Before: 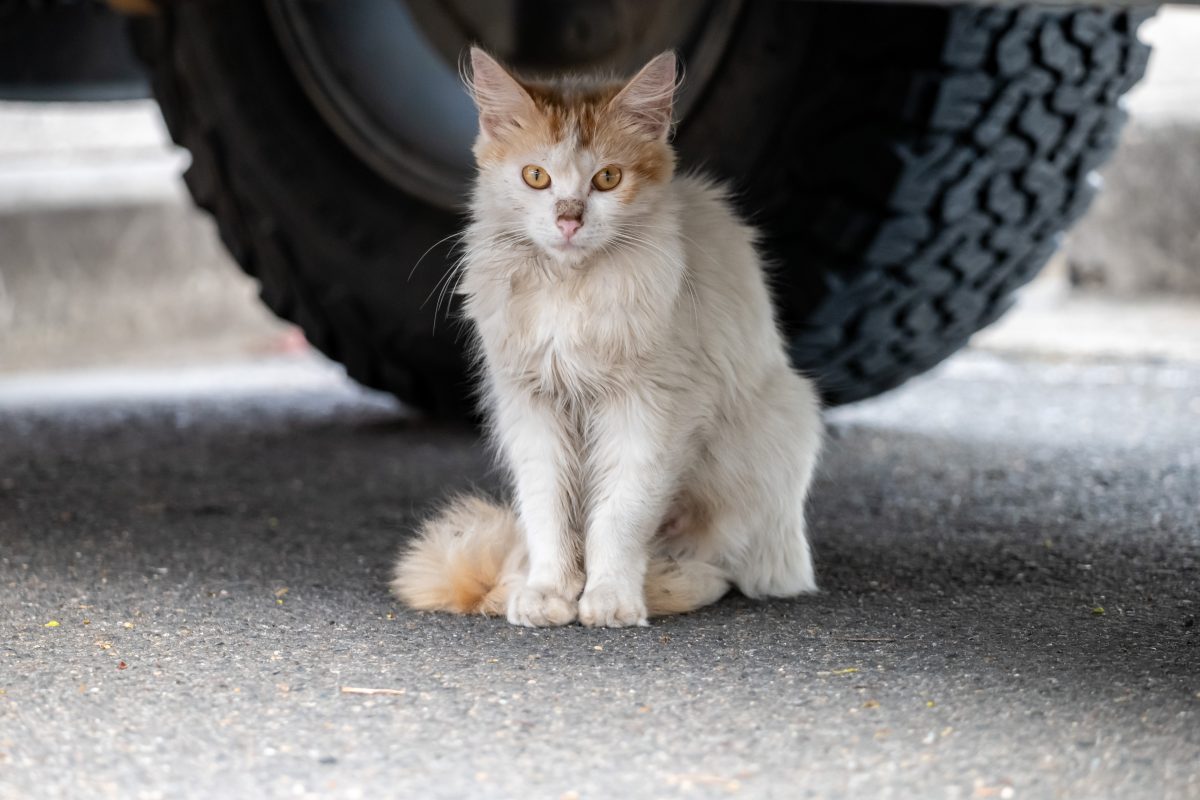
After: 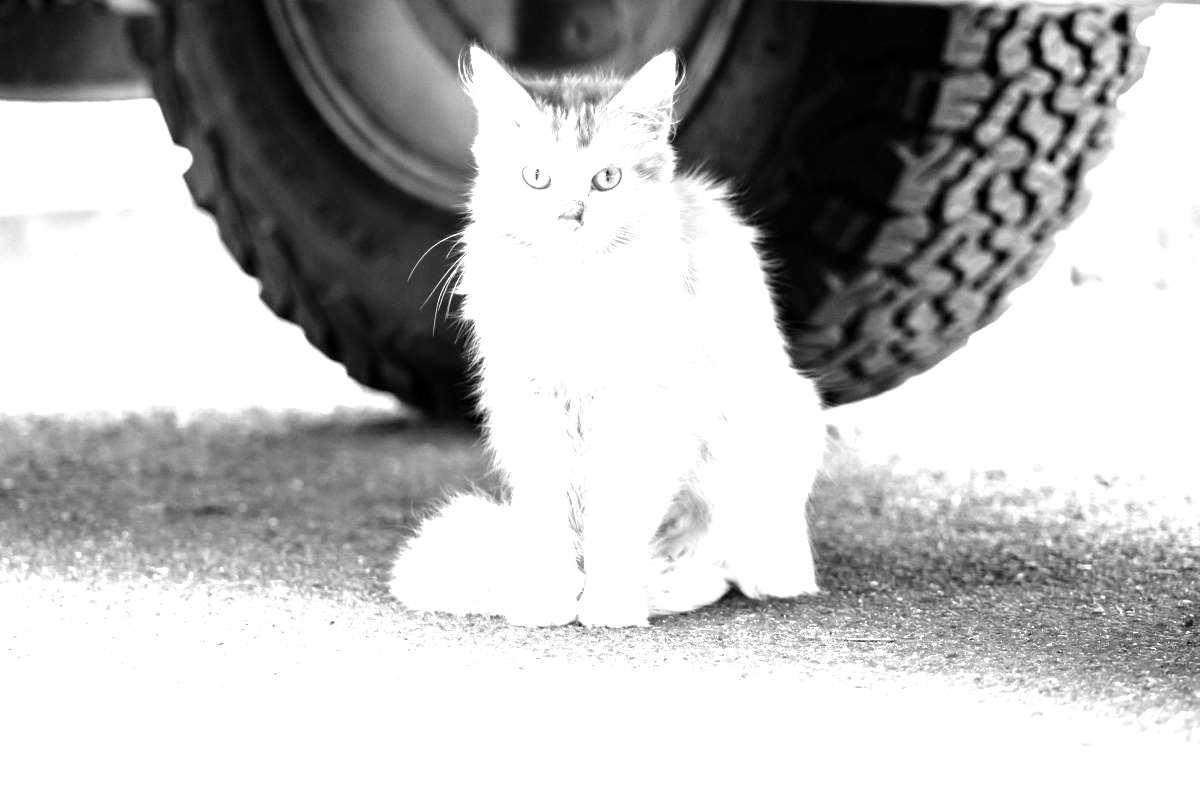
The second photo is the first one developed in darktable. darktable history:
monochrome: on, module defaults
white balance: red 4.26, blue 1.802
color contrast: blue-yellow contrast 0.7
